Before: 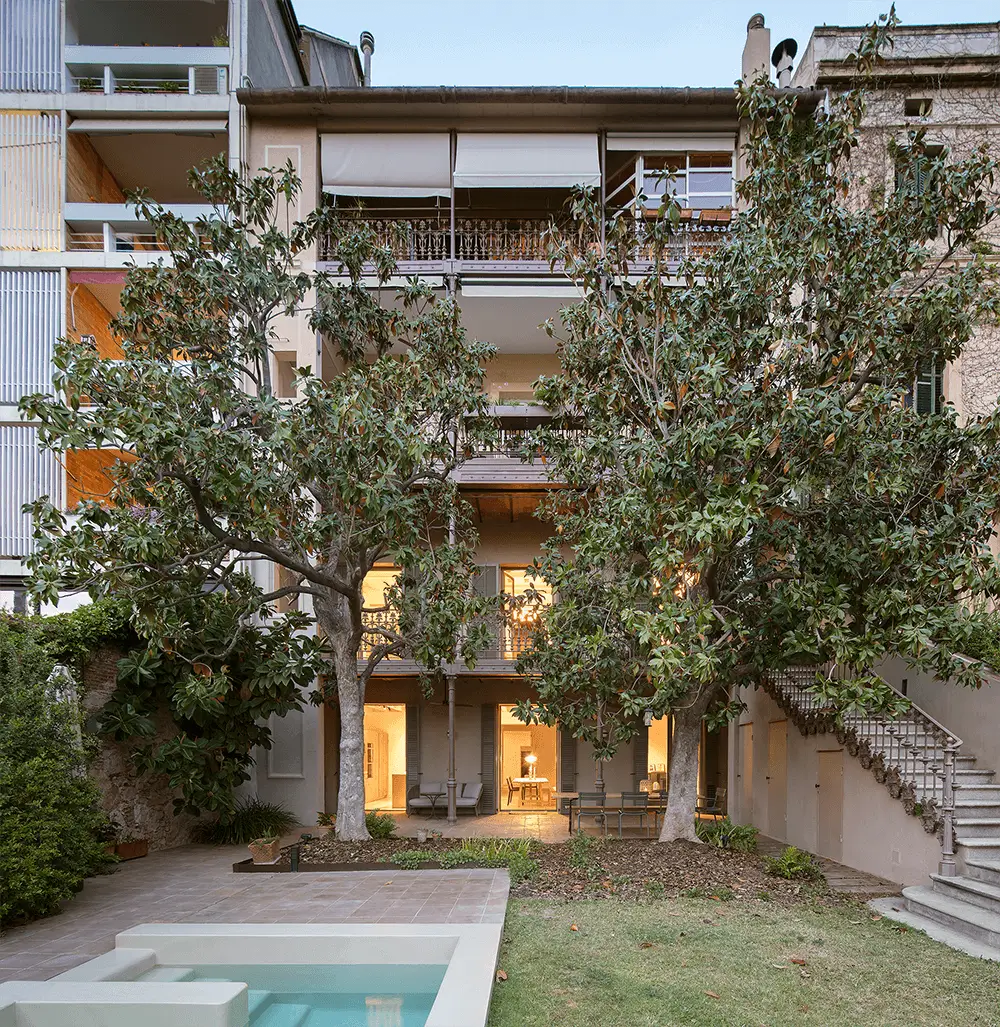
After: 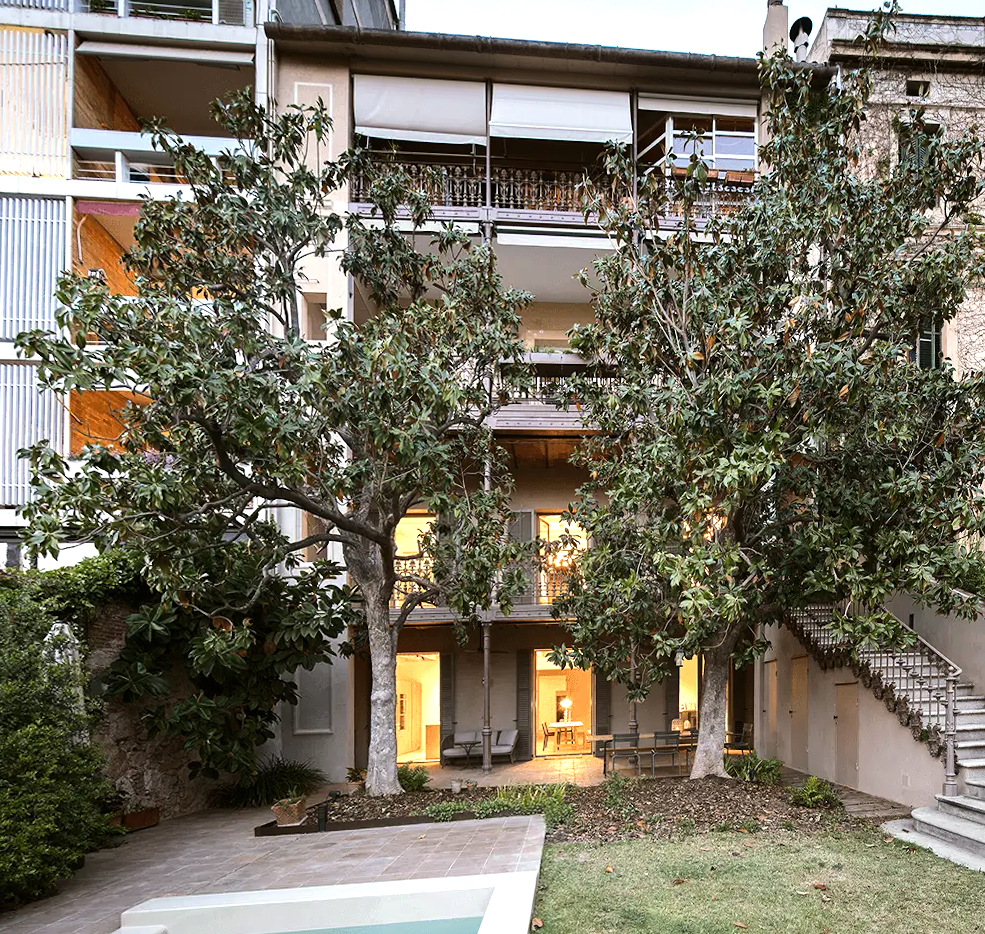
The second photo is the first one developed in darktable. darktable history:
tone equalizer: -8 EV -0.75 EV, -7 EV -0.7 EV, -6 EV -0.6 EV, -5 EV -0.4 EV, -3 EV 0.4 EV, -2 EV 0.6 EV, -1 EV 0.7 EV, +0 EV 0.75 EV, edges refinement/feathering 500, mask exposure compensation -1.57 EV, preserve details no
rotate and perspective: rotation -0.013°, lens shift (vertical) -0.027, lens shift (horizontal) 0.178, crop left 0.016, crop right 0.989, crop top 0.082, crop bottom 0.918
